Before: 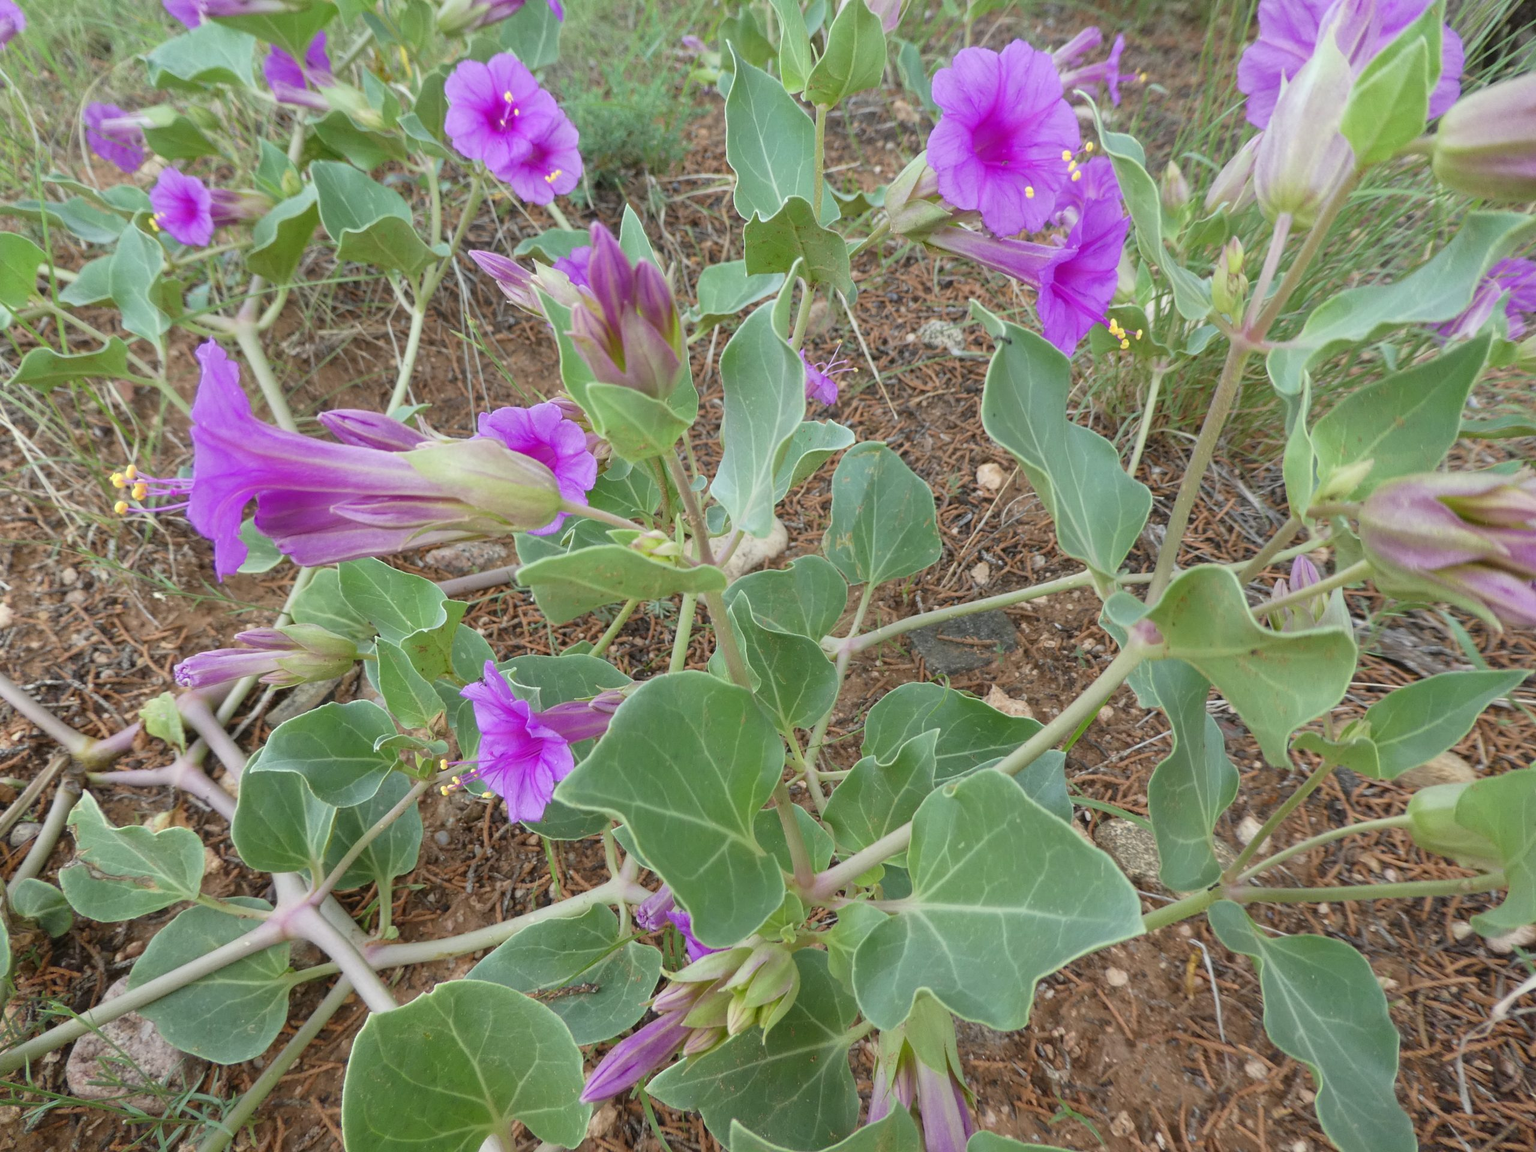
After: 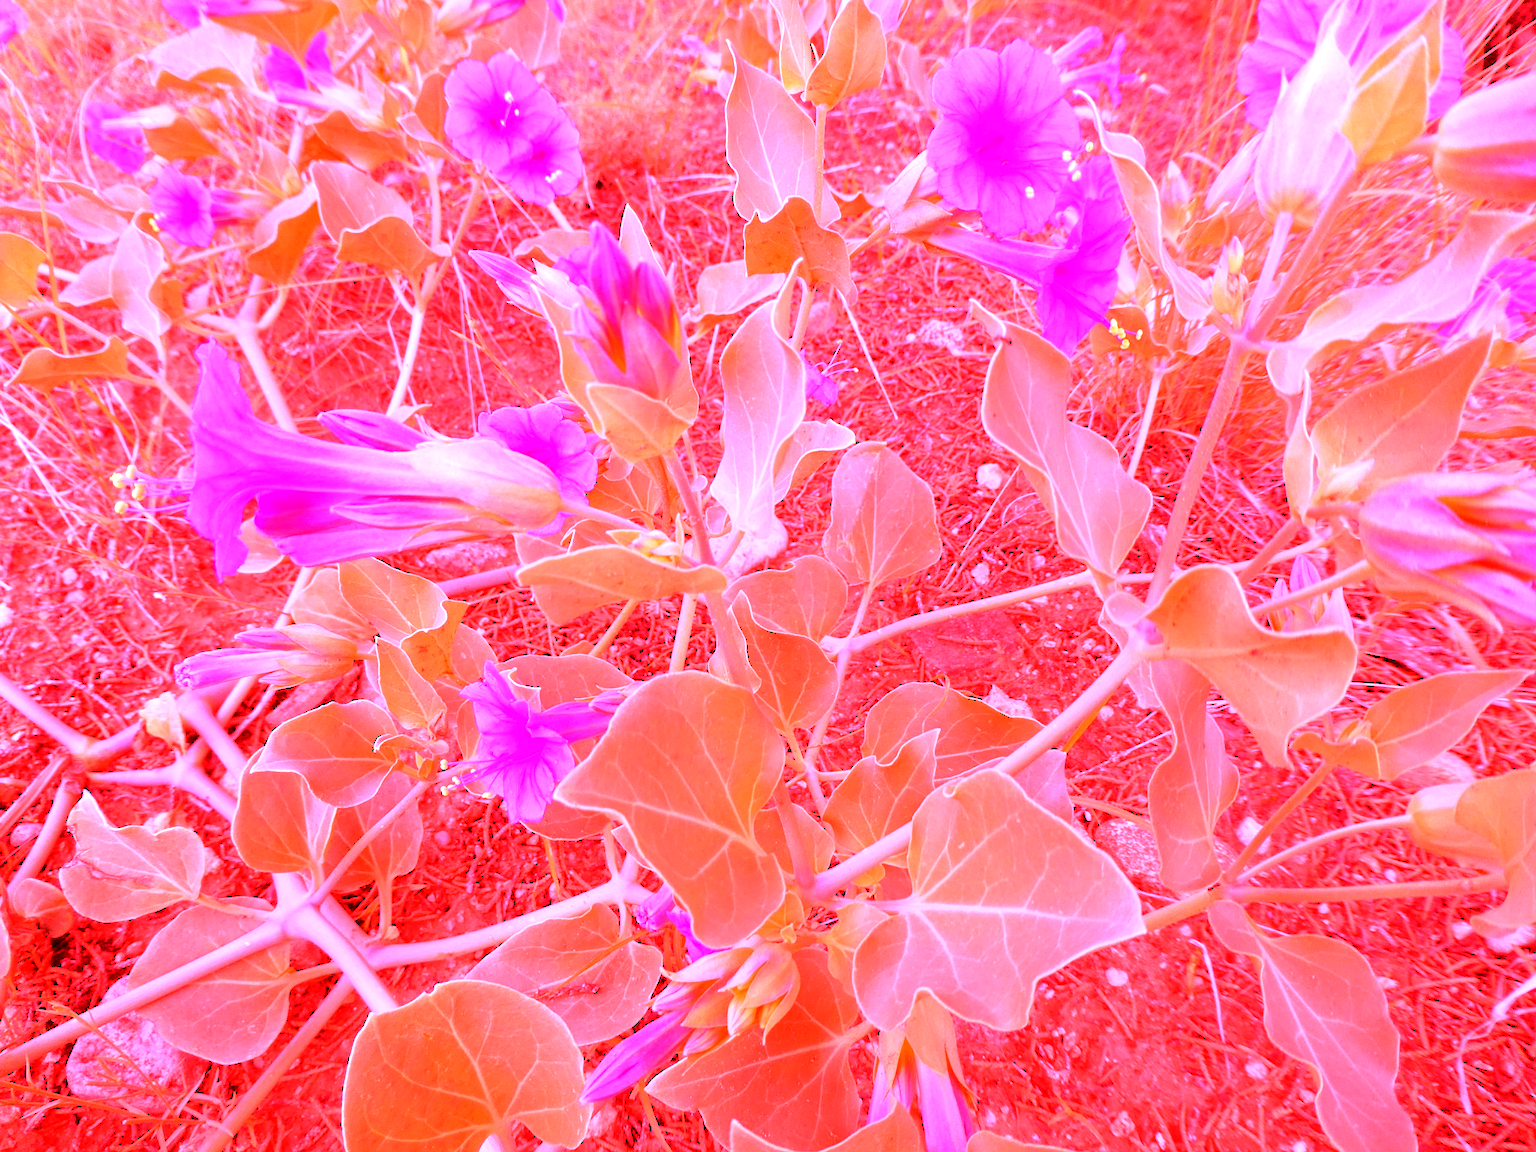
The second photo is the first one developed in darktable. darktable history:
color balance: mode lift, gamma, gain (sRGB), lift [1.014, 0.966, 0.918, 0.87], gamma [0.86, 0.734, 0.918, 0.976], gain [1.063, 1.13, 1.063, 0.86]
exposure: black level correction 0.016, exposure -0.009 EV, compensate highlight preservation false
white balance: red 4.26, blue 1.802
